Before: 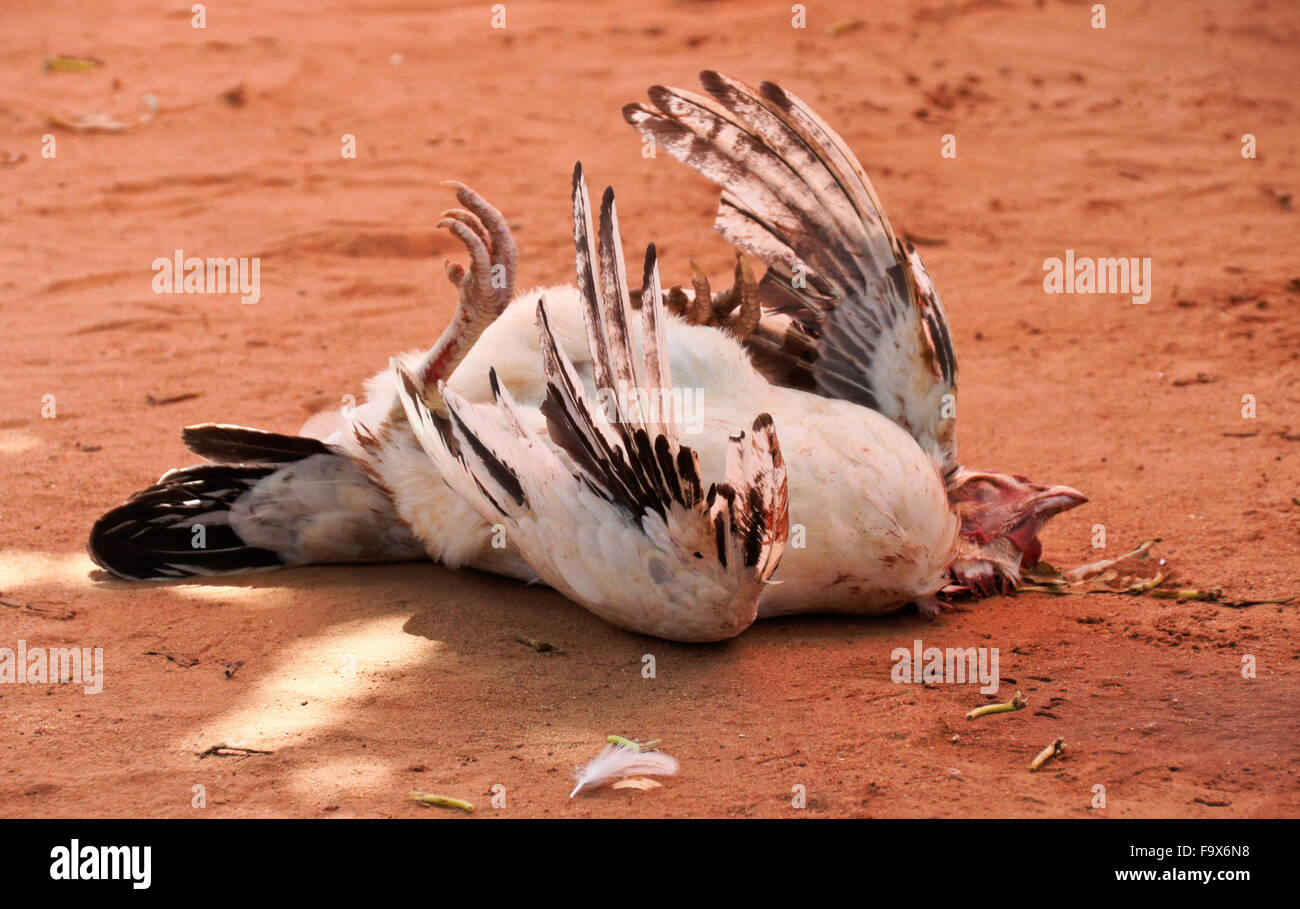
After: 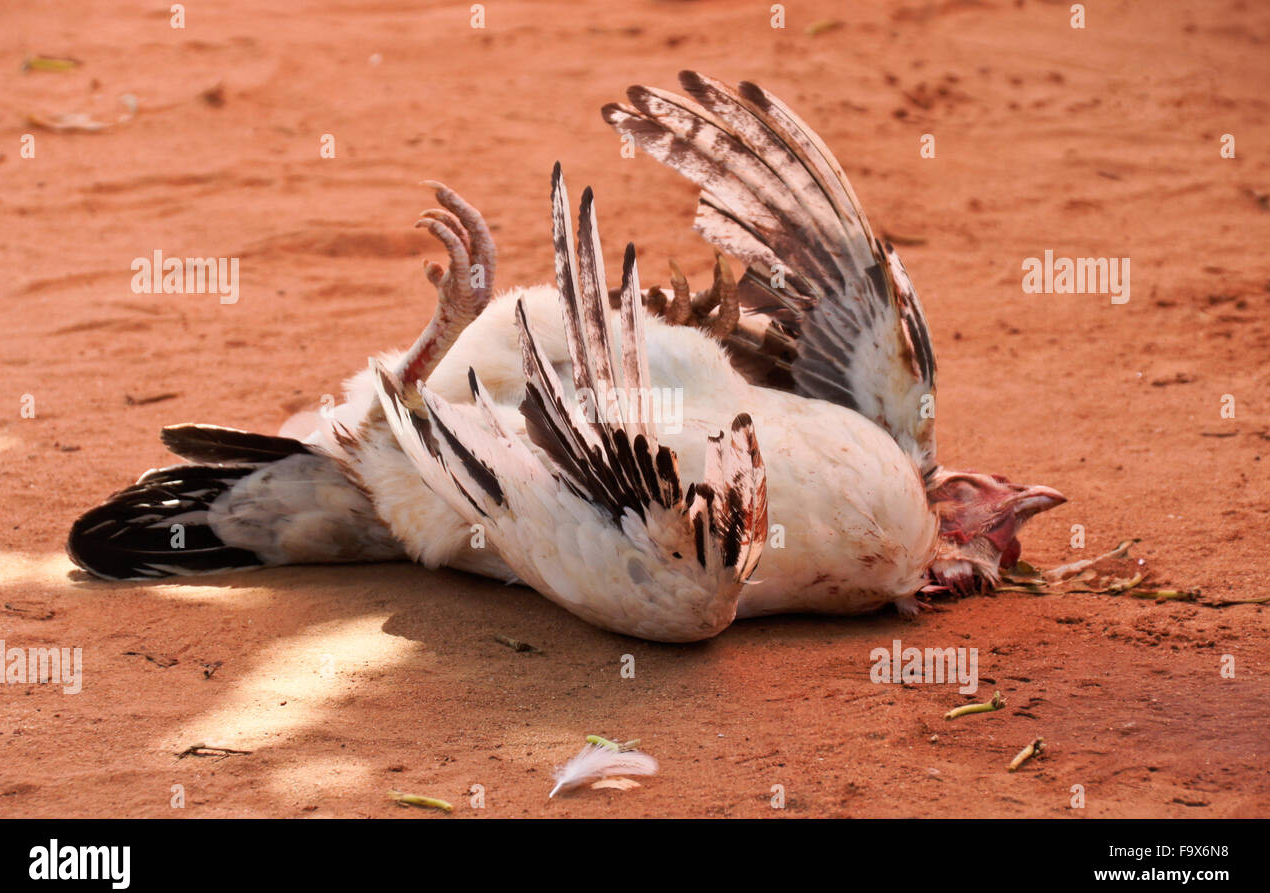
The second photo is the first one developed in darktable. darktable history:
crop and rotate: left 1.62%, right 0.664%, bottom 1.749%
